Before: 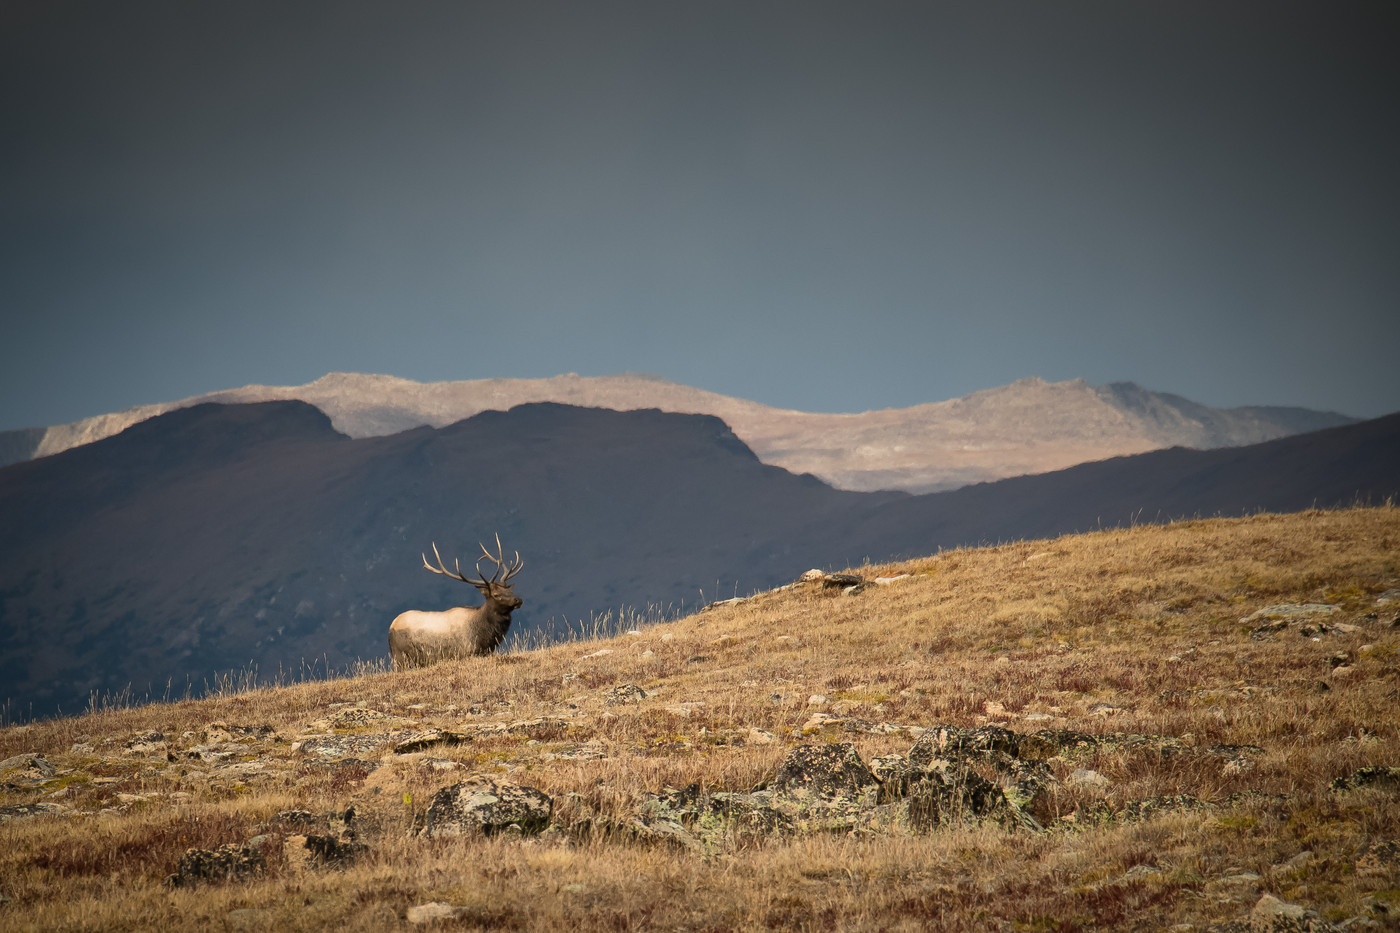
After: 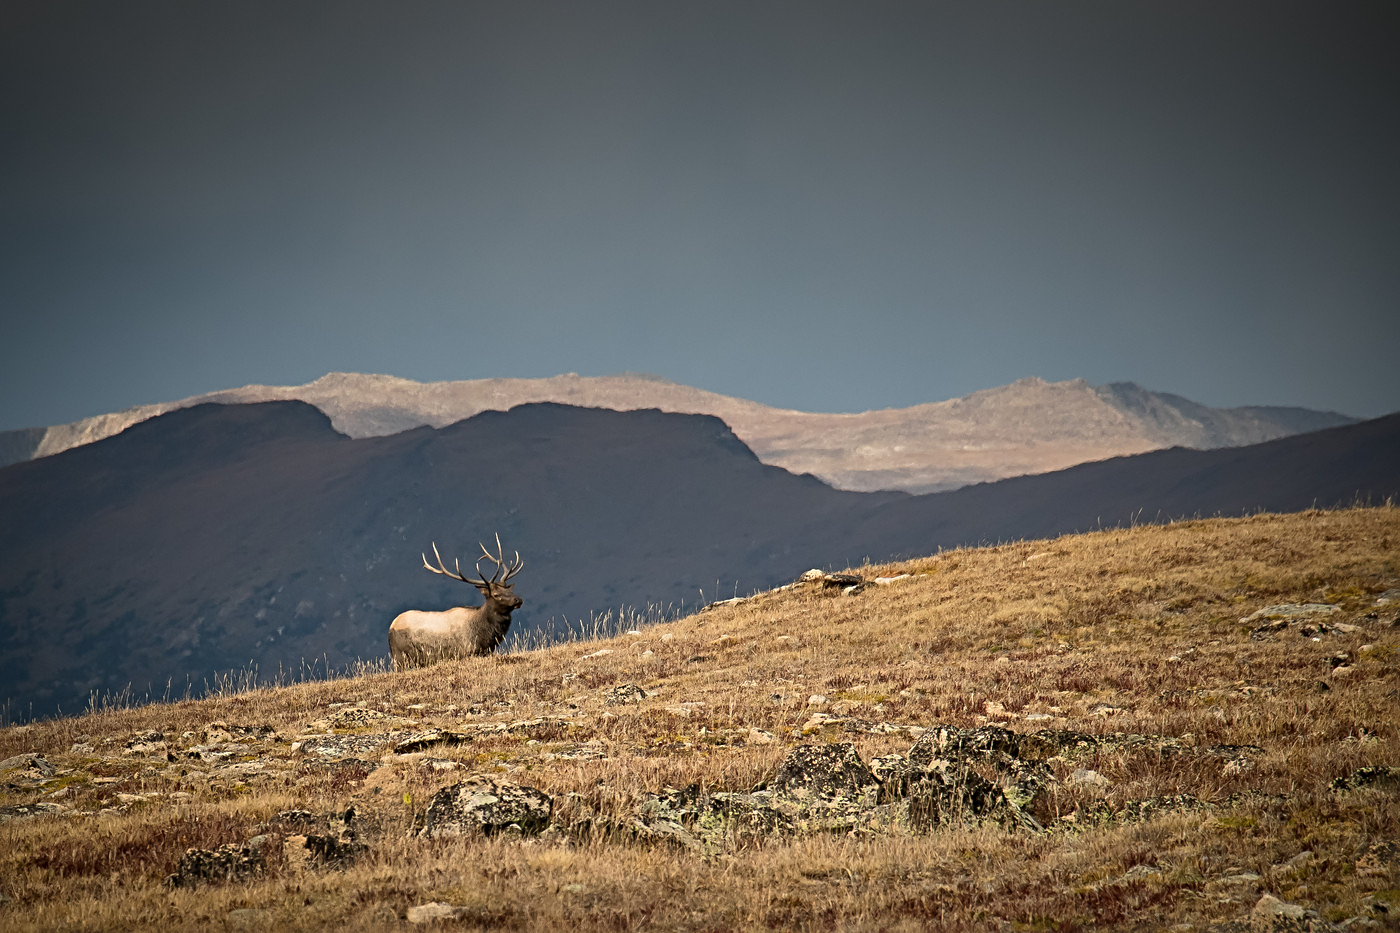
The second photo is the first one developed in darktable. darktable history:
tone equalizer: smoothing diameter 2.05%, edges refinement/feathering 19.45, mask exposure compensation -1.57 EV, filter diffusion 5
sharpen: radius 3.986
